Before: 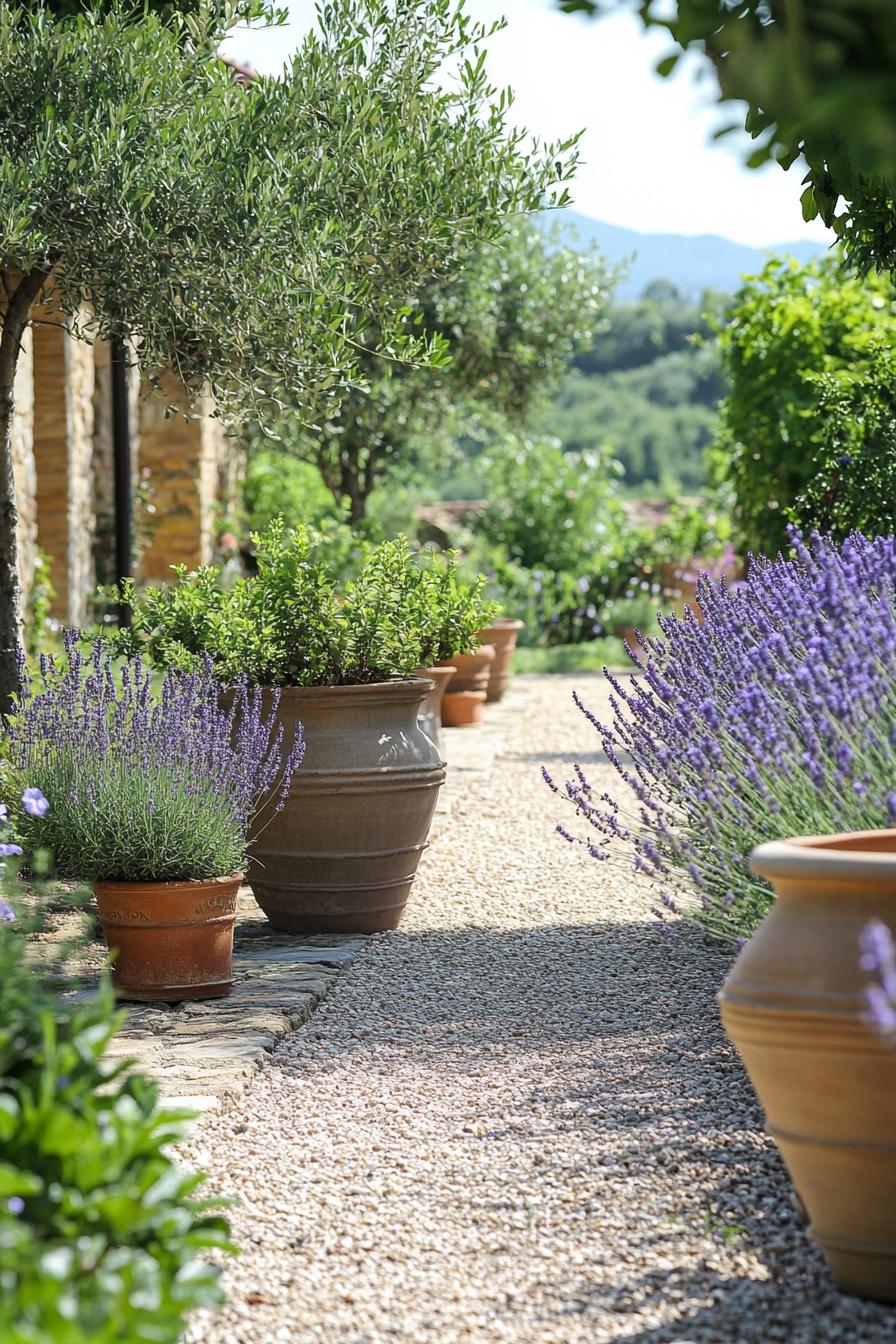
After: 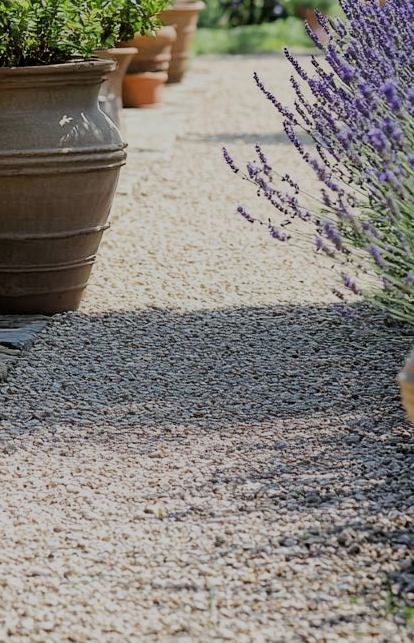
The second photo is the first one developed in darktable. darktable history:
crop: left 35.712%, top 46.074%, right 18.068%, bottom 6.019%
contrast brightness saturation: brightness -0.085
filmic rgb: black relative exposure -8.51 EV, white relative exposure 5.54 EV, hardness 3.35, contrast 1.016
